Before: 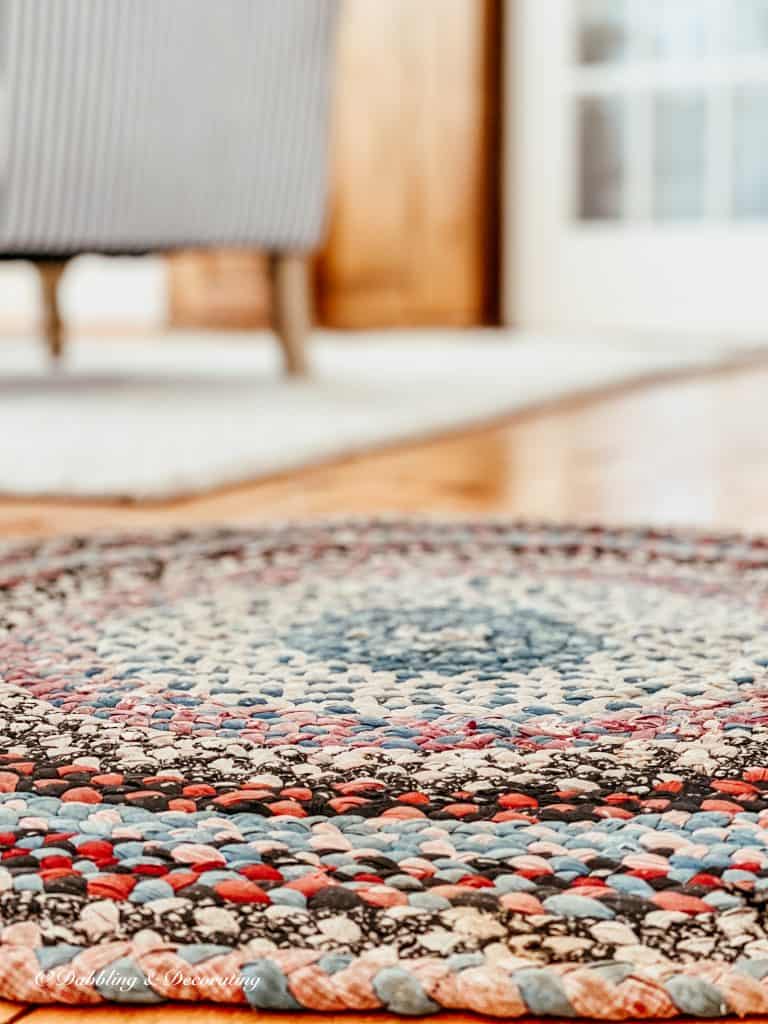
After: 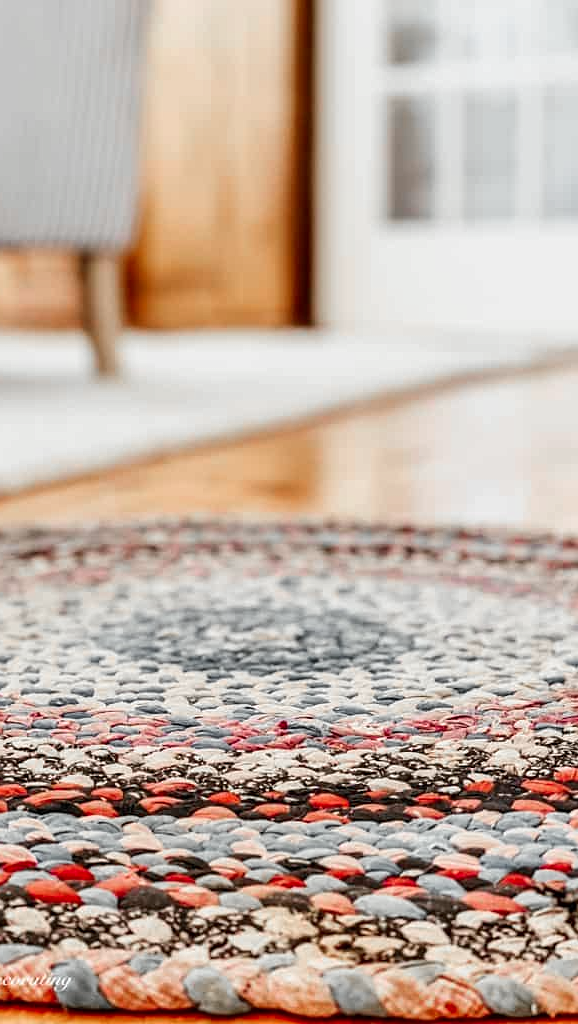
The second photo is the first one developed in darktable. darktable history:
crop and rotate: left 24.697%
color zones: curves: ch1 [(0, 0.638) (0.193, 0.442) (0.286, 0.15) (0.429, 0.14) (0.571, 0.142) (0.714, 0.154) (0.857, 0.175) (1, 0.638)]
sharpen: radius 1.234, amount 0.305, threshold 0.021
